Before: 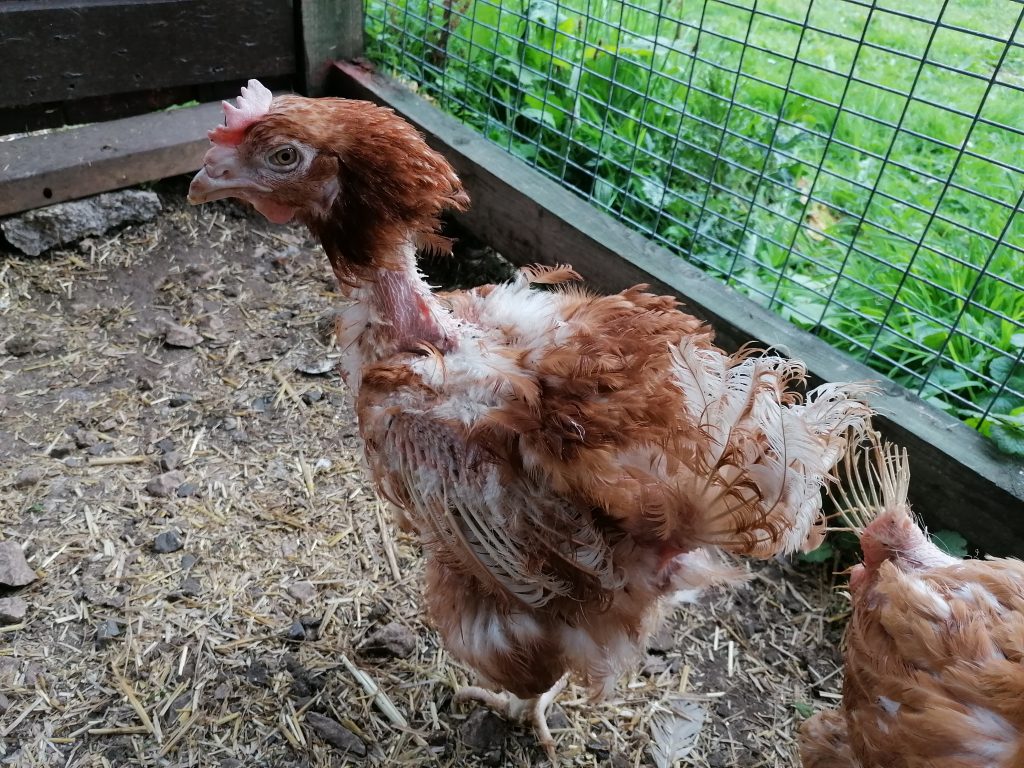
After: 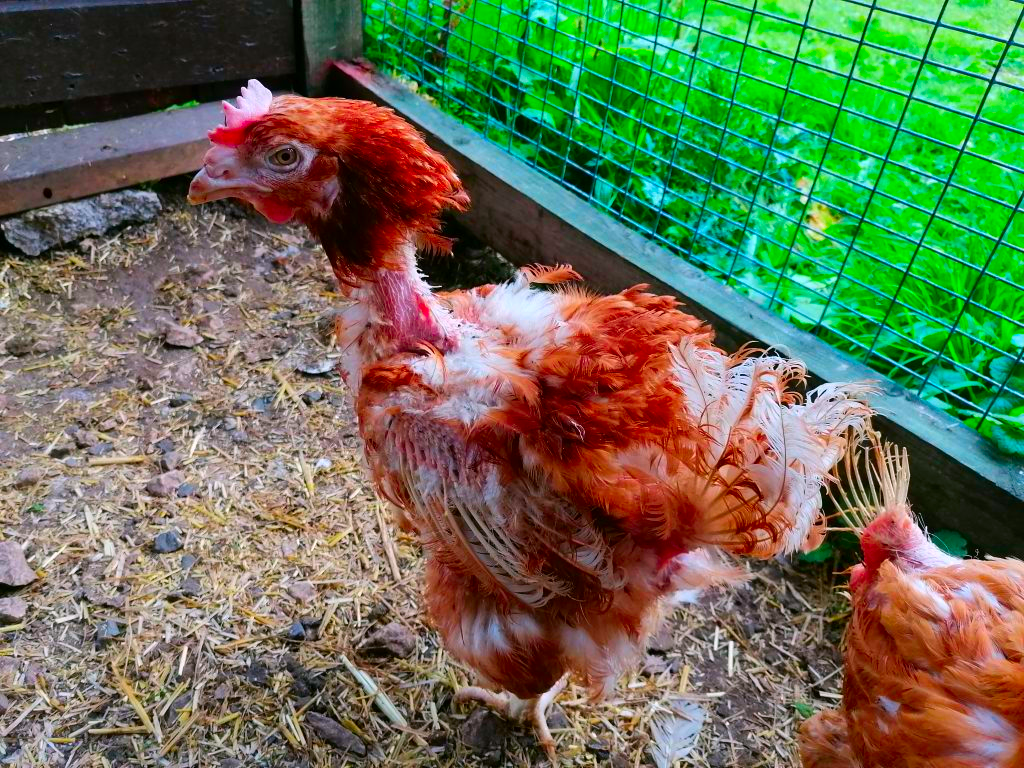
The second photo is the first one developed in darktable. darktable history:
color correction: highlights a* 1.55, highlights b* -1.78, saturation 2.53
color calibration: illuminant same as pipeline (D50), adaptation XYZ, x 0.345, y 0.357, temperature 5014.29 K, clip negative RGB from gamut false
contrast brightness saturation: contrast 0.099, brightness 0.023, saturation 0.02
